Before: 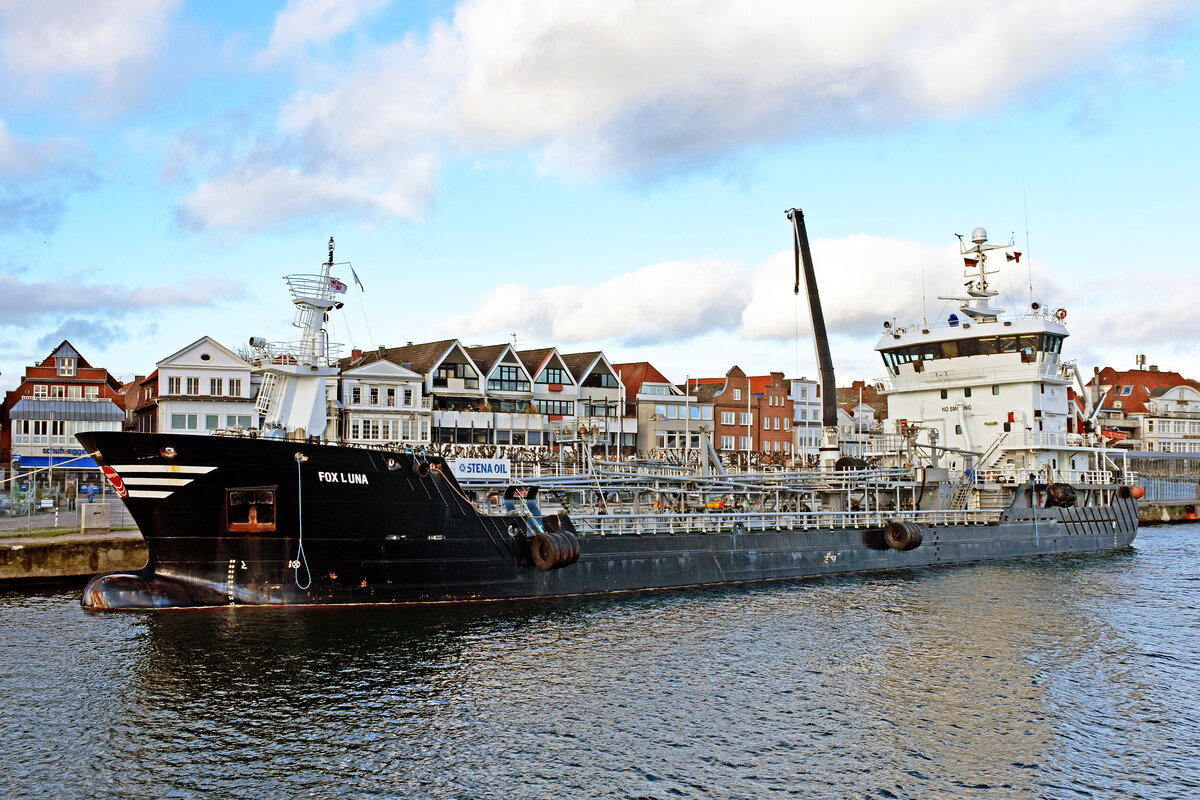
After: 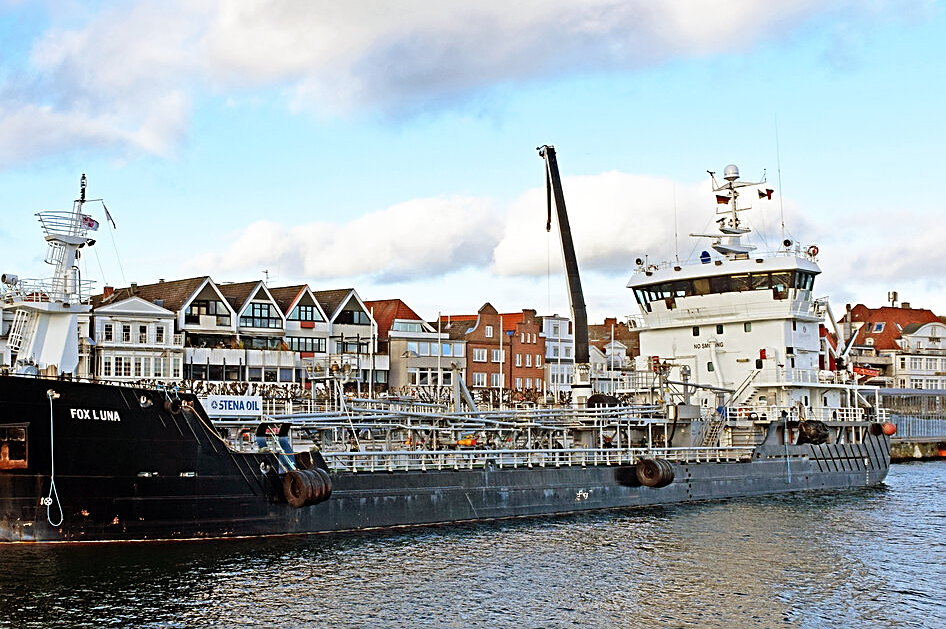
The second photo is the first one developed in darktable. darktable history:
sharpen: on, module defaults
crop and rotate: left 20.74%, top 7.912%, right 0.375%, bottom 13.378%
tone equalizer: on, module defaults
